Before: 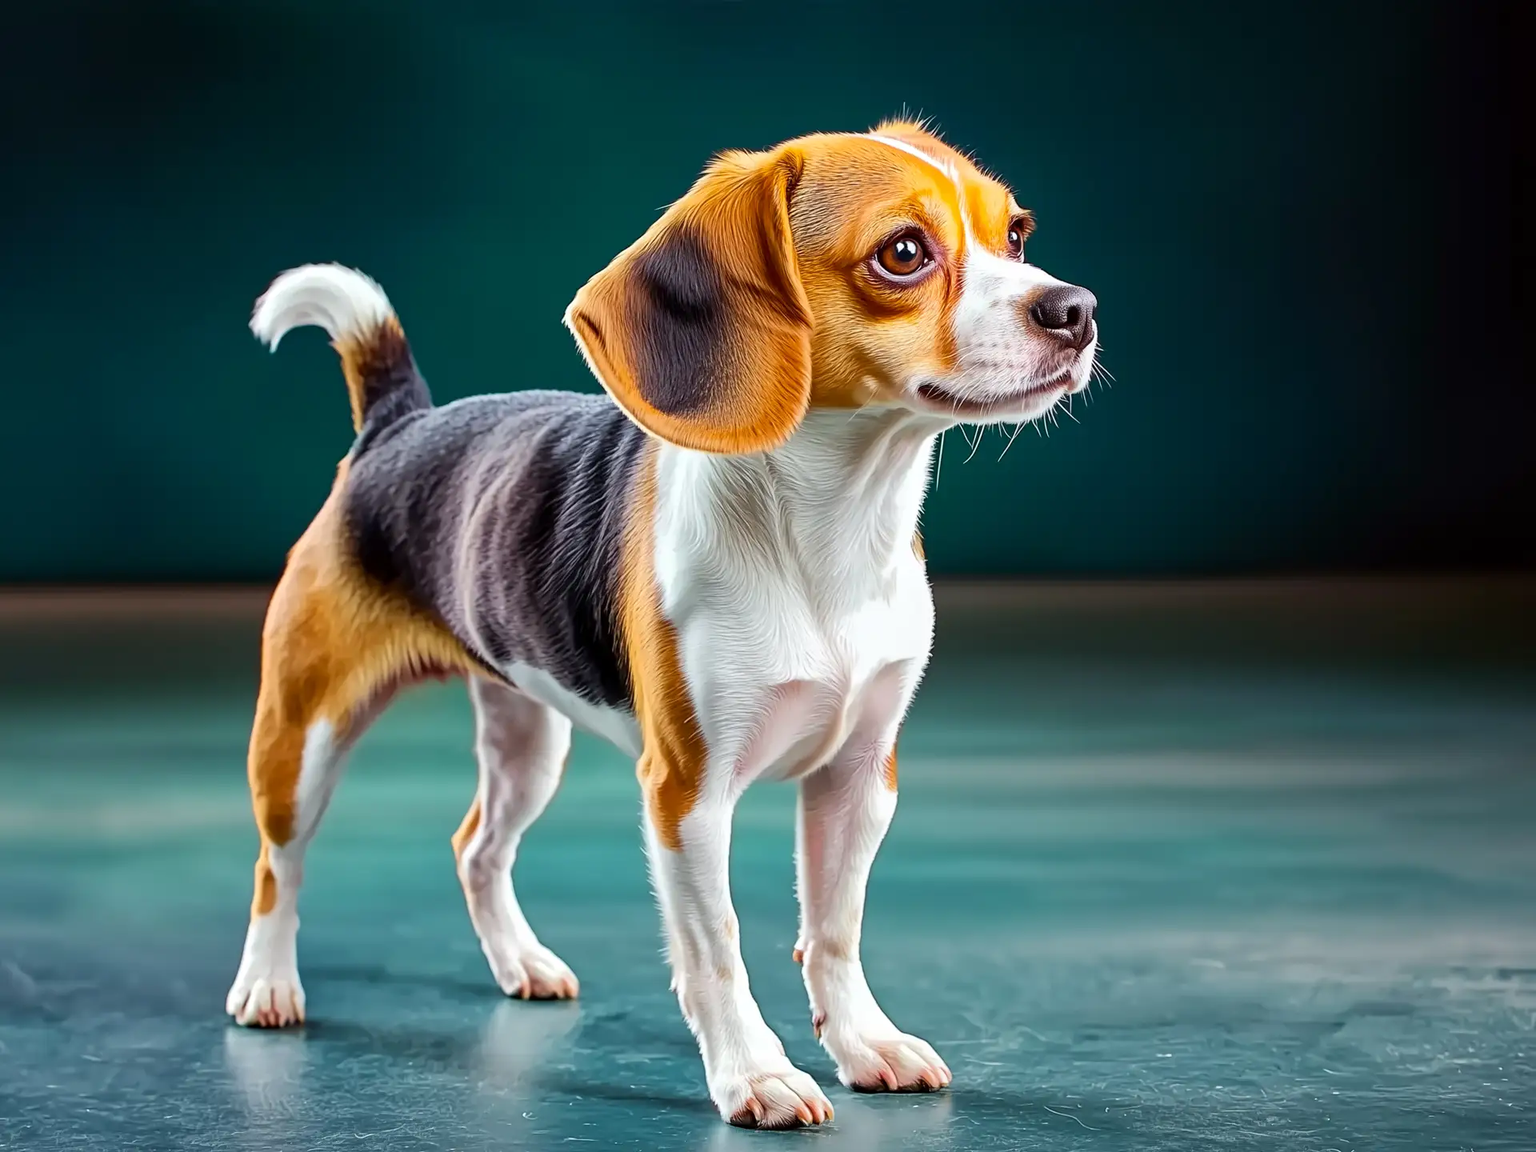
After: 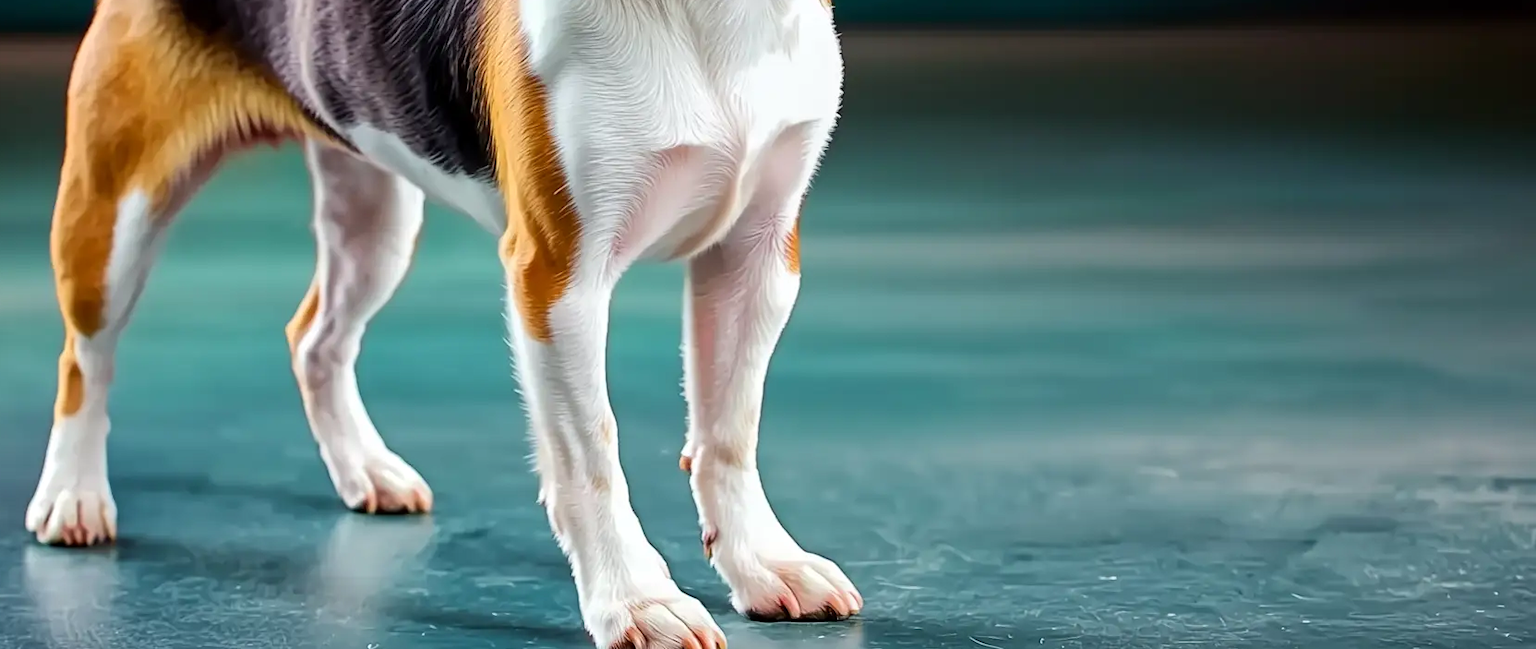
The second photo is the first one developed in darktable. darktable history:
tone equalizer: on, module defaults
crop and rotate: left 13.306%, top 48.129%, bottom 2.928%
